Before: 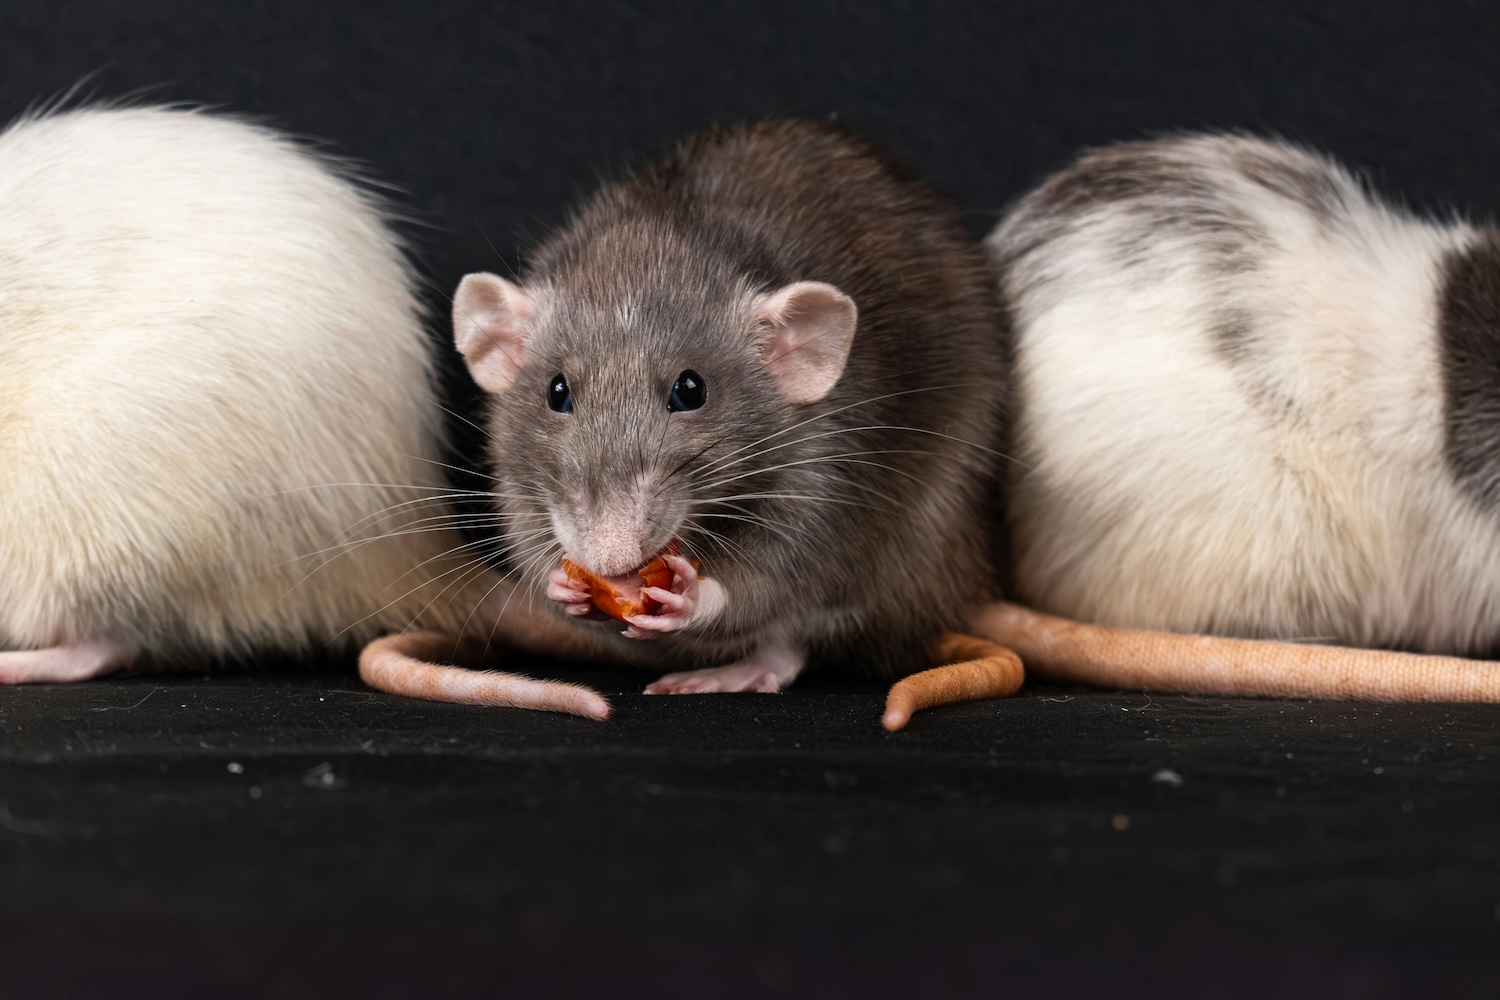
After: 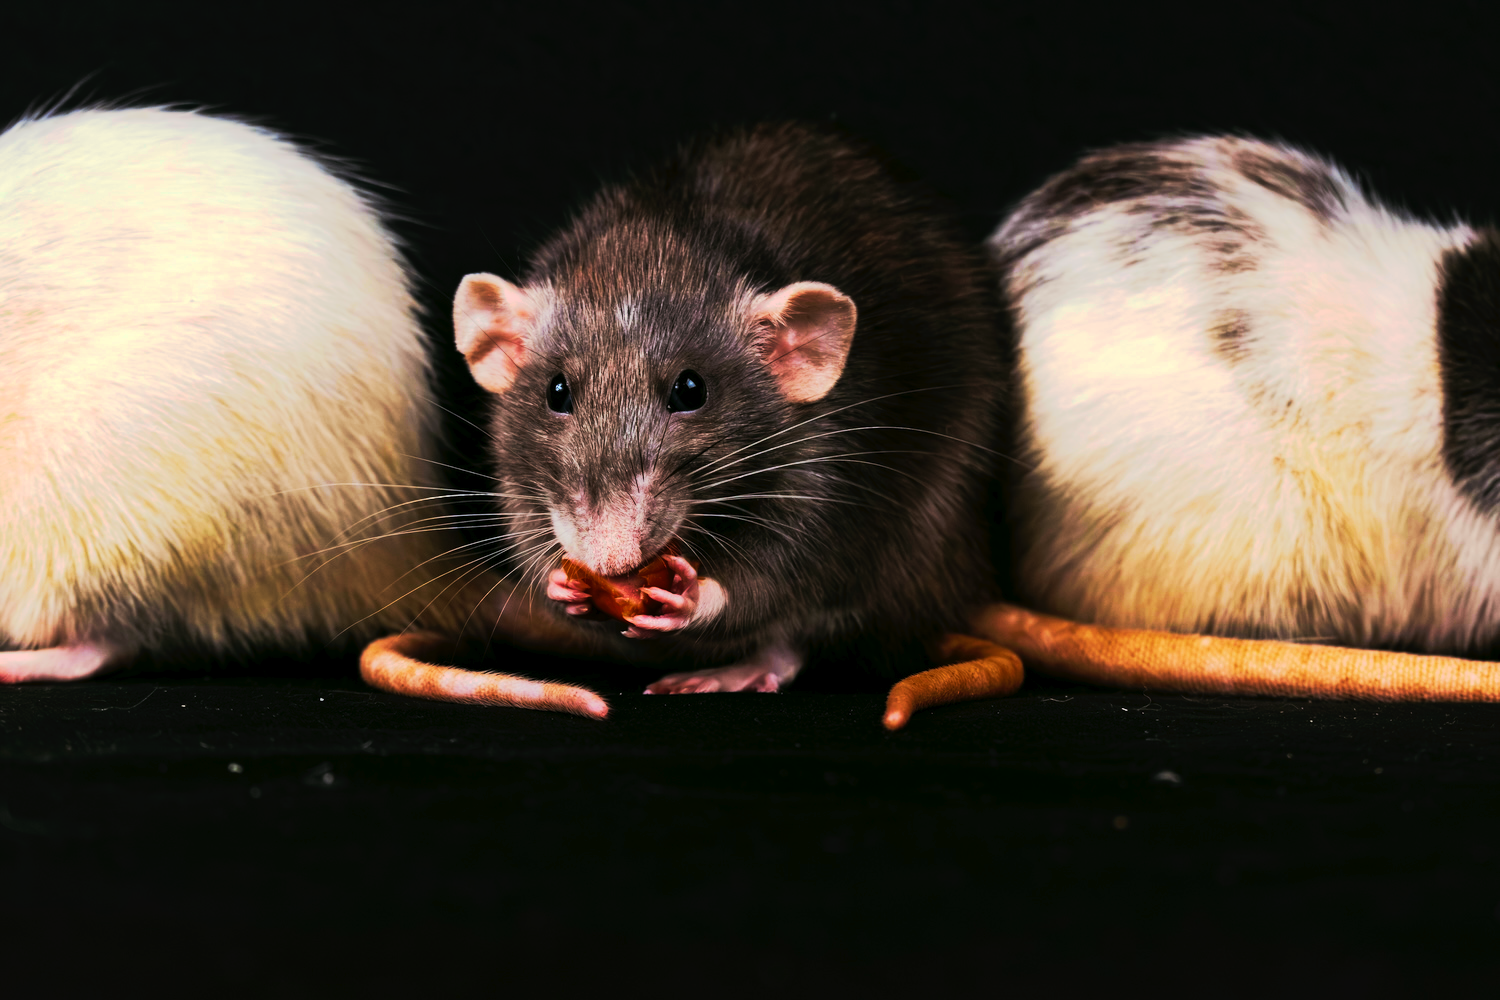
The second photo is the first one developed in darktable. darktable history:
tone curve: curves: ch0 [(0, 0) (0.003, 0.011) (0.011, 0.014) (0.025, 0.018) (0.044, 0.023) (0.069, 0.028) (0.1, 0.031) (0.136, 0.039) (0.177, 0.056) (0.224, 0.081) (0.277, 0.129) (0.335, 0.188) (0.399, 0.256) (0.468, 0.367) (0.543, 0.514) (0.623, 0.684) (0.709, 0.785) (0.801, 0.846) (0.898, 0.884) (1, 1)], preserve colors none
color look up table: target L [102.38, 70.78, 95.34, 94.14, 93.11, 59.26, 73.87, 58.57, 57.78, 74.24, 53.94, 46.97, 48.72, 26.1, 202.2, 84.85, 61.37, 59.28, 54.74, 51.88, 56.65, 34.74, 32.51, 25.71, 71.92, 62, 61.19, 61.58, 57.54, 54.89, 51.11, 56.44, 48.54, 50.18, 40.14, 34.03, 41.93, 7.361, 4.533, 94.58, 89.4, 88.62, 65.23, 71.9, 59.96, 54.59, 51.74, 33.9, 9.287], target a [-17.8, -13.57, -94.49, -102.25, -98.04, -30.91, -35.78, -25.63, -6.469, -50.9, -26.73, -20.82, -20.71, -23.33, 0, 51.7, 18.95, 36.9, 9.234, 40.6, 54.75, 37.97, 38.63, 11.95, 71.41, 9.751, 74.99, 76.72, 7.474, 27.79, 39.37, 61.39, 40.2, 51.42, 38.54, 0, 44.18, 43.73, 30.98, -88.27, -39.99, -72.66, -8.689, -28.69, -2.841, 12.28, -8.479, 12.44, -24.6], target b [71.24, 45.16, 68.67, 51.54, 39.8, 31.58, 12.64, 31.67, 32.82, 19.51, 31.73, 32.15, 11.82, 39.9, -0.002, 17.47, 38.74, 27.55, 37.07, 43.76, 3.656, 46.01, 4.496, 40.94, -54.88, -52.49, -70.07, -71.8, -79.79, -3.066, -89.95, -77.08, -2.677, -89.91, -19.46, -0.004, -104.72, -47.65, 0.496, -14.93, -24.93, -29.02, -67.9, -52.21, -58.57, -83.31, -16.25, -31.76, 3.335], num patches 49
